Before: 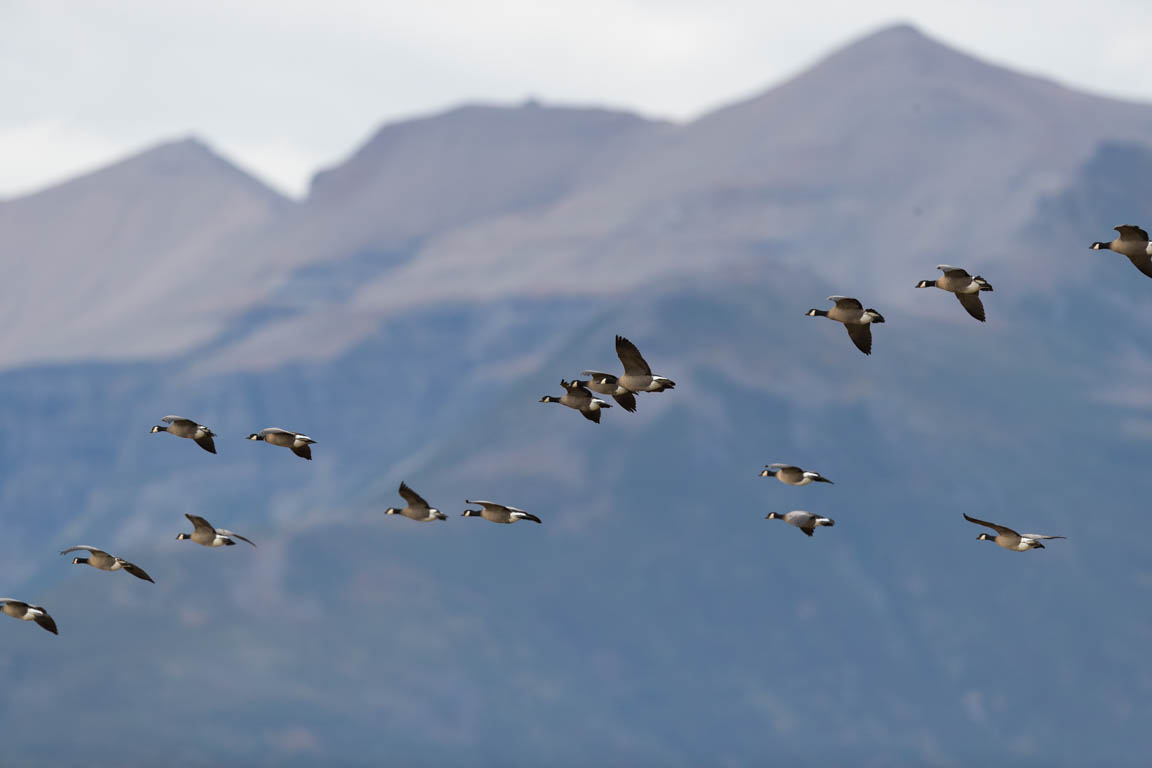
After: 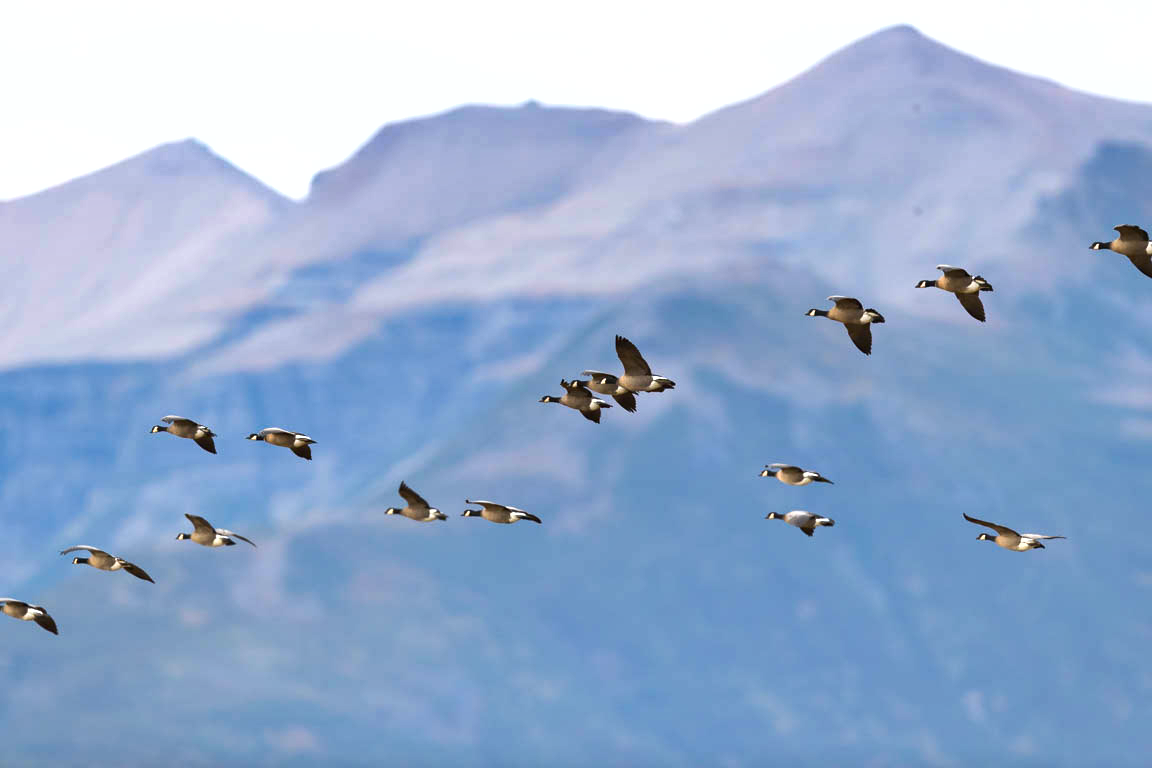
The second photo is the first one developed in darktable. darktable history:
contrast brightness saturation: contrast 0.084, saturation 0.202
shadows and highlights: highlights color adjustment 78.13%, soften with gaussian
exposure: black level correction 0, exposure 0.893 EV, compensate highlight preservation false
